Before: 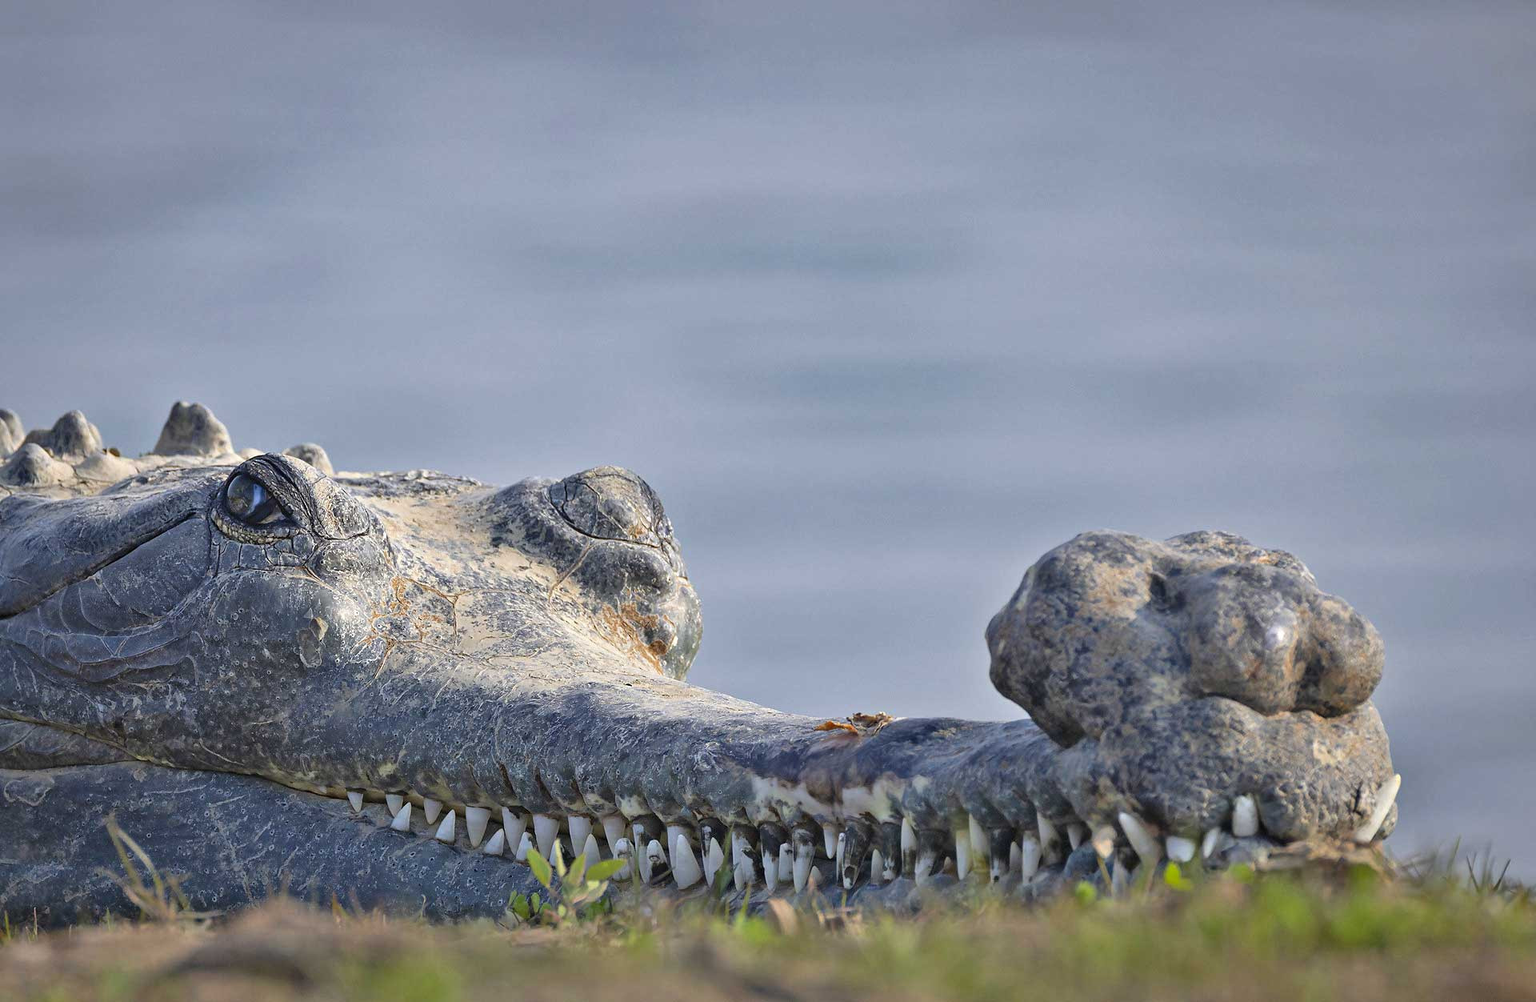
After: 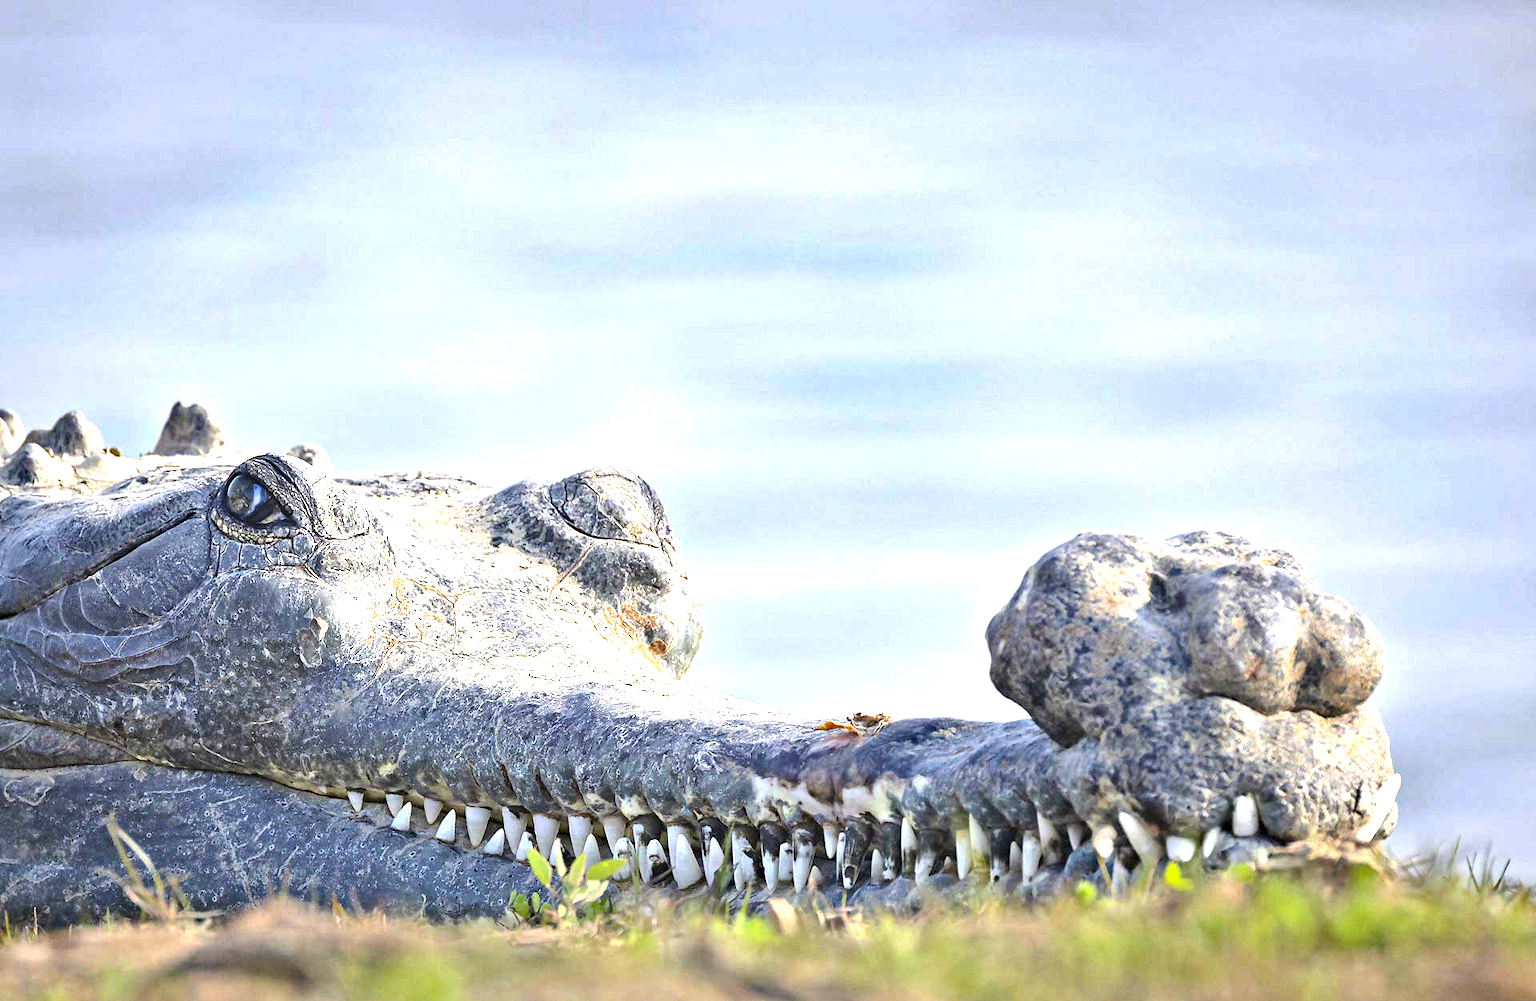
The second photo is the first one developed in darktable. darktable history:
haze removal: compatibility mode true, adaptive false
exposure: black level correction 0, exposure 1.097 EV, compensate exposure bias true, compensate highlight preservation false
tone equalizer: -8 EV -0.408 EV, -7 EV -0.387 EV, -6 EV -0.31 EV, -5 EV -0.192 EV, -3 EV 0.207 EV, -2 EV 0.353 EV, -1 EV 0.382 EV, +0 EV 0.388 EV, edges refinement/feathering 500, mask exposure compensation -1.57 EV, preserve details no
